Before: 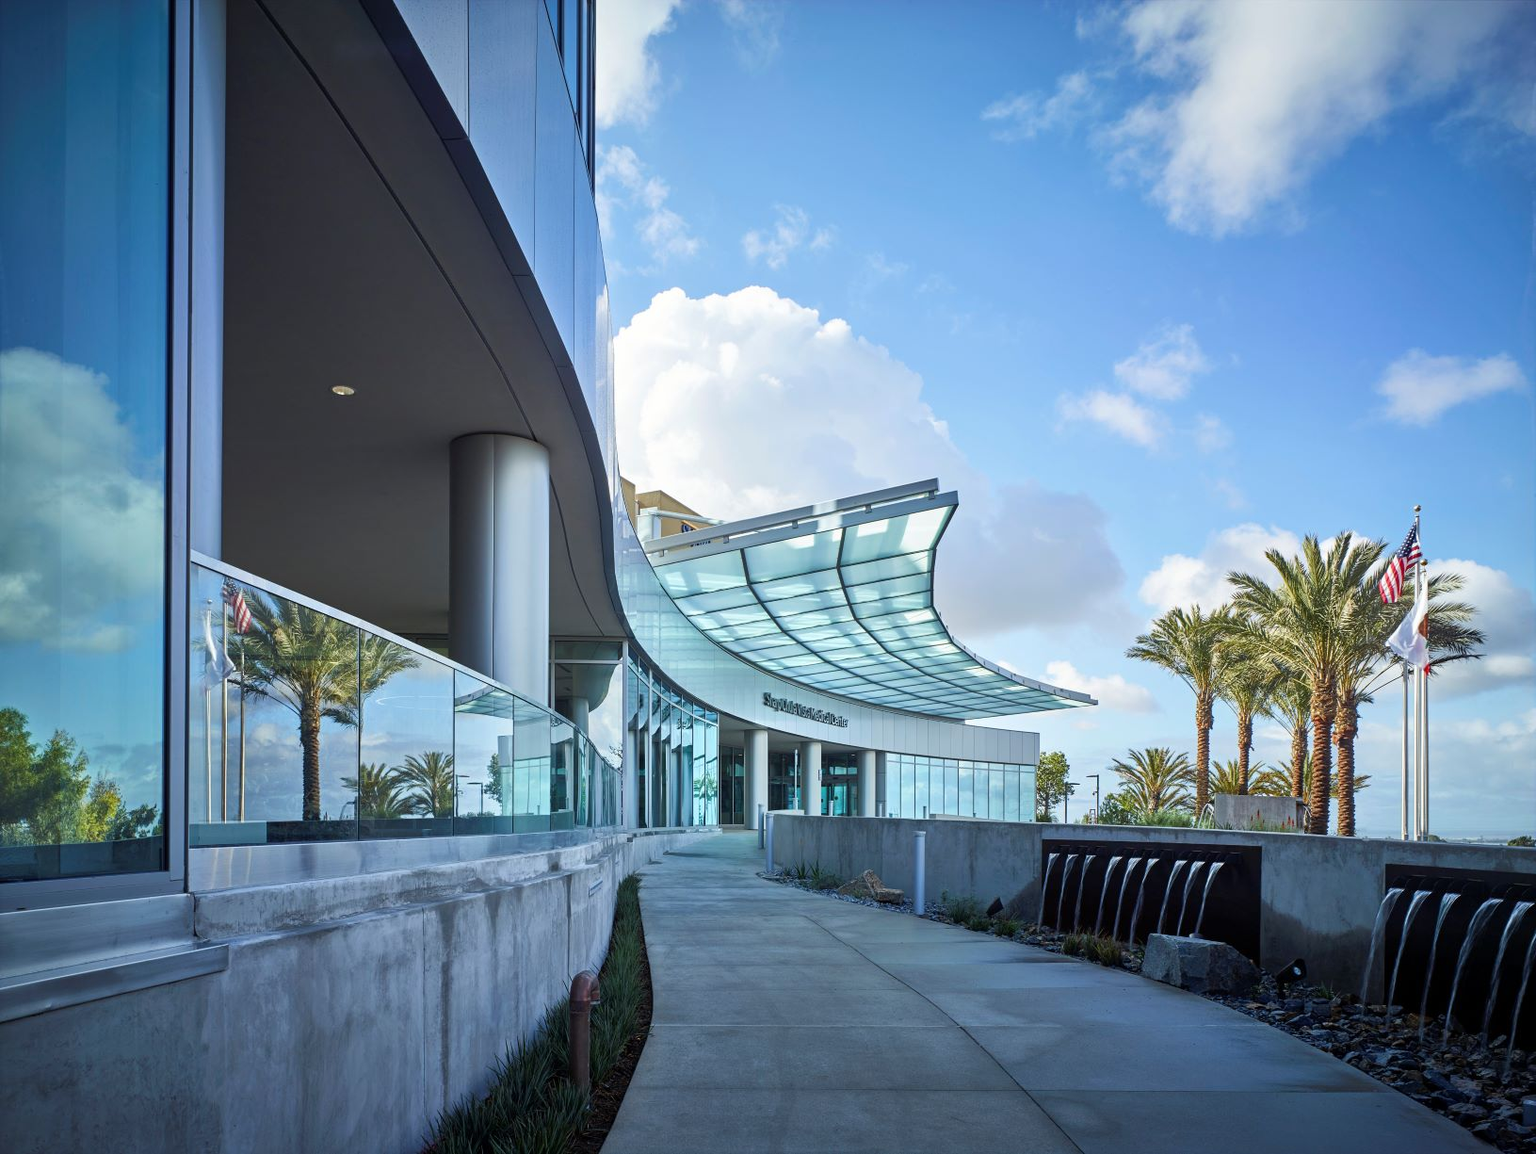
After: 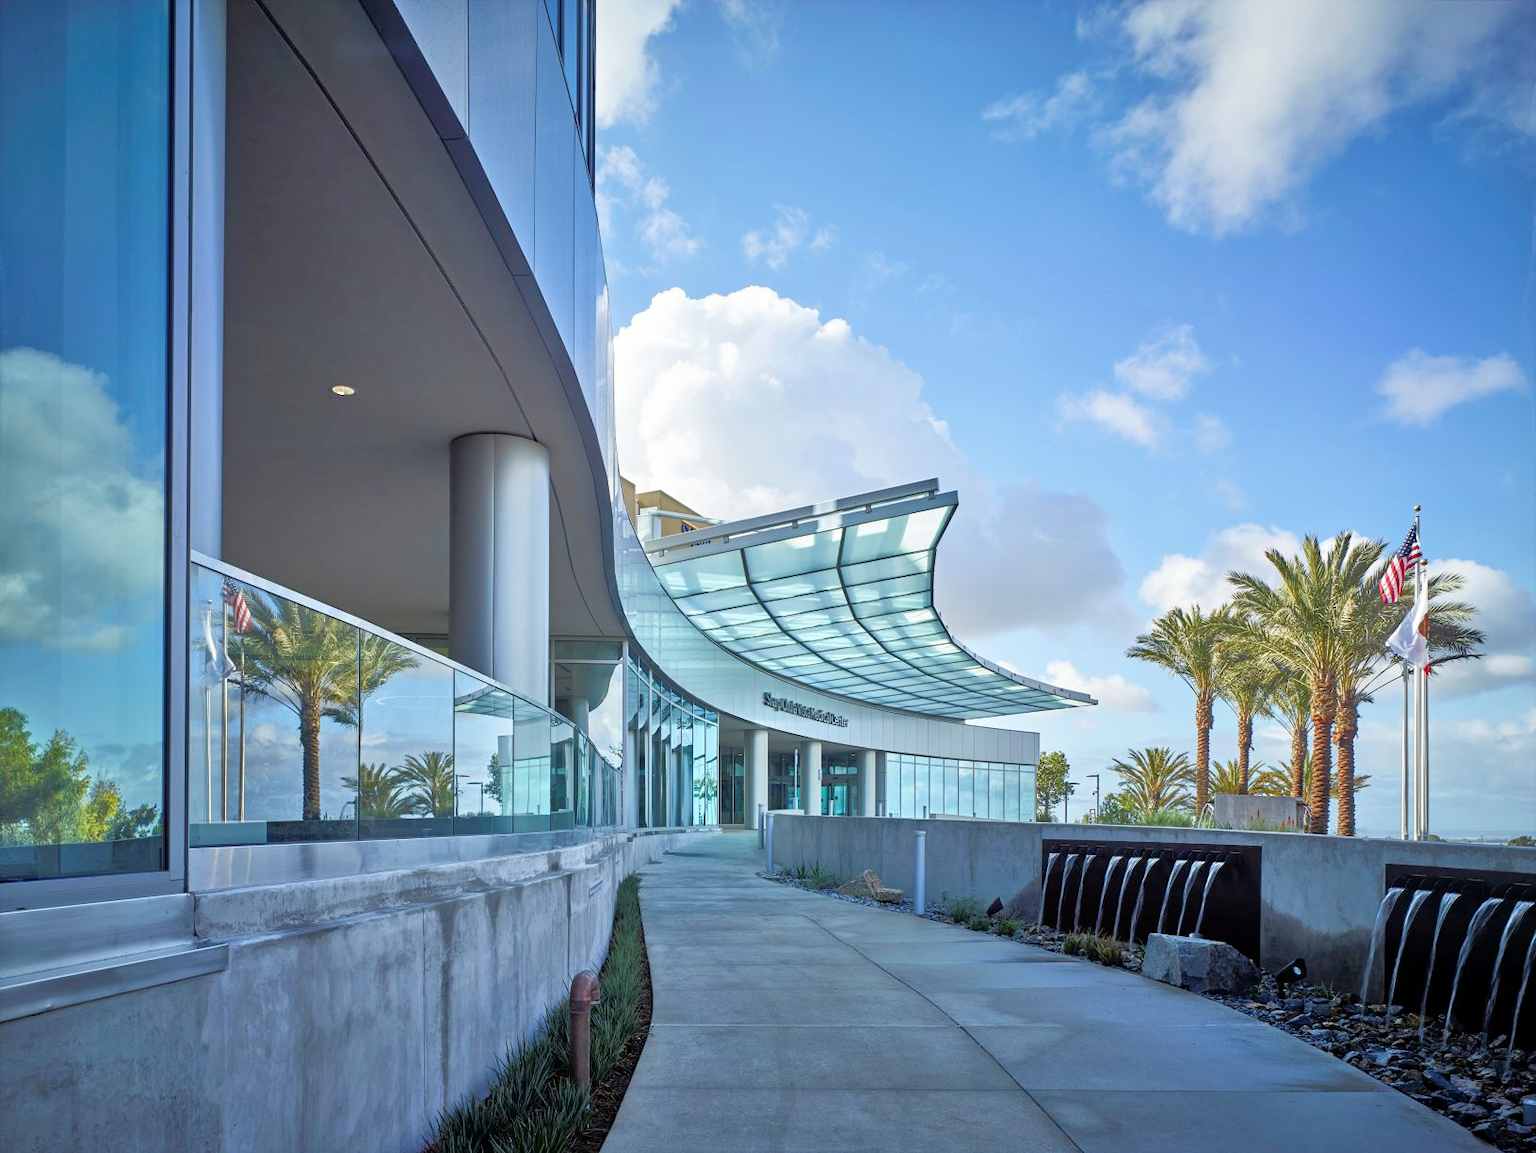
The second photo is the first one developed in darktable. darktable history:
tone equalizer: -7 EV 0.164 EV, -6 EV 0.591 EV, -5 EV 1.19 EV, -4 EV 1.37 EV, -3 EV 1.15 EV, -2 EV 0.6 EV, -1 EV 0.154 EV
